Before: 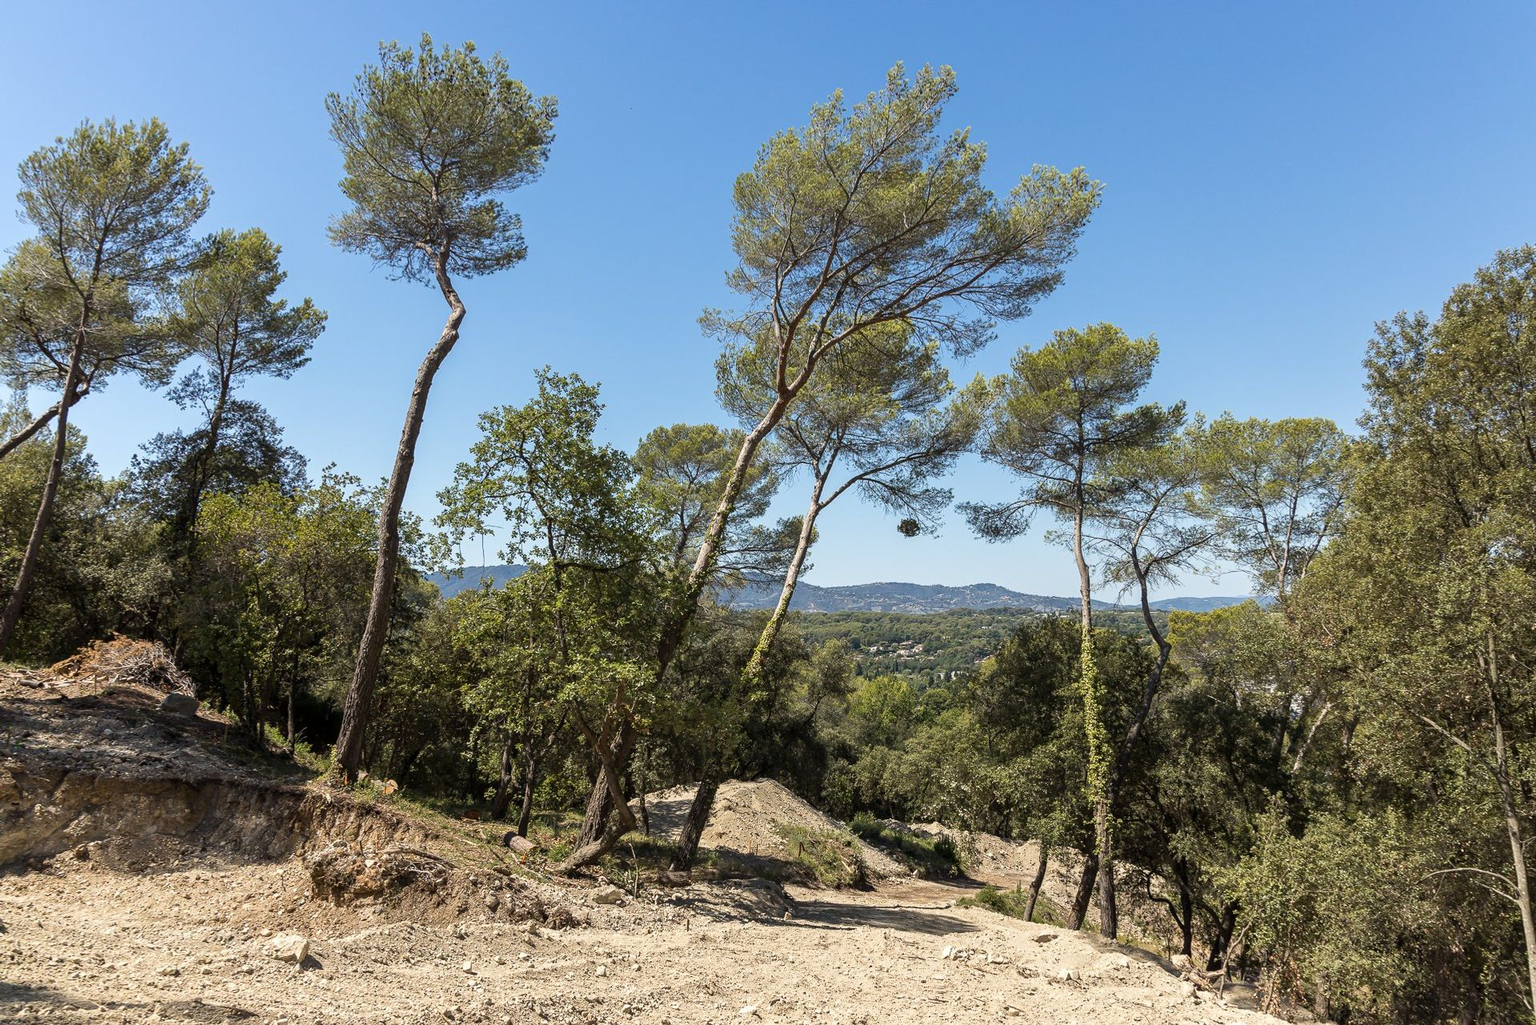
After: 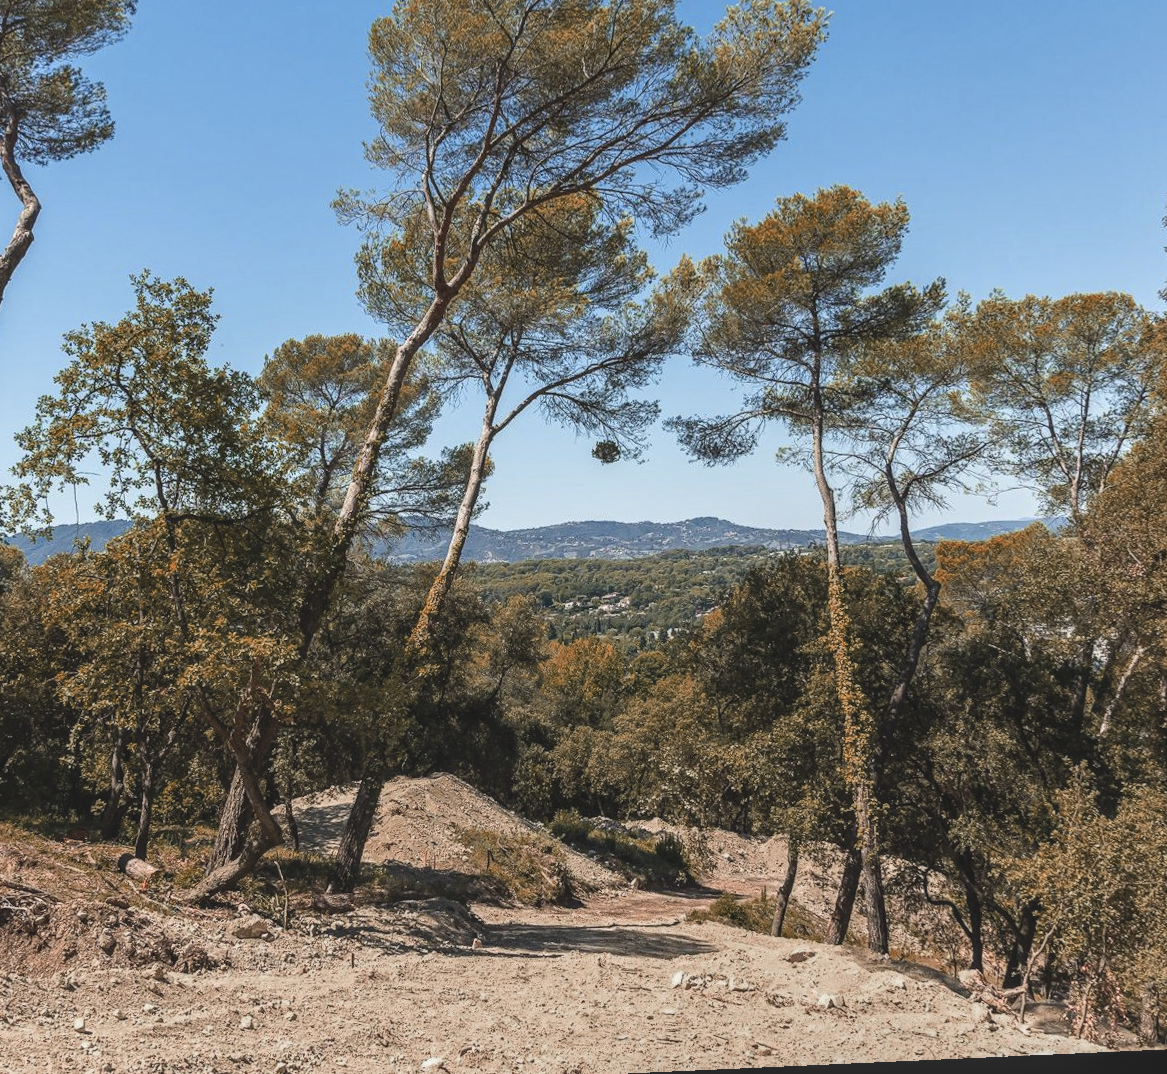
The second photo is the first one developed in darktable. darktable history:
local contrast: on, module defaults
rotate and perspective: rotation -2.56°, automatic cropping off
exposure: black level correction -0.015, exposure -0.125 EV, compensate highlight preservation false
color zones: curves: ch0 [(0.006, 0.385) (0.143, 0.563) (0.243, 0.321) (0.352, 0.464) (0.516, 0.456) (0.625, 0.5) (0.75, 0.5) (0.875, 0.5)]; ch1 [(0, 0.5) (0.134, 0.504) (0.246, 0.463) (0.421, 0.515) (0.5, 0.56) (0.625, 0.5) (0.75, 0.5) (0.875, 0.5)]; ch2 [(0, 0.5) (0.131, 0.426) (0.307, 0.289) (0.38, 0.188) (0.513, 0.216) (0.625, 0.548) (0.75, 0.468) (0.838, 0.396) (0.971, 0.311)]
crop and rotate: left 28.256%, top 17.734%, right 12.656%, bottom 3.573%
